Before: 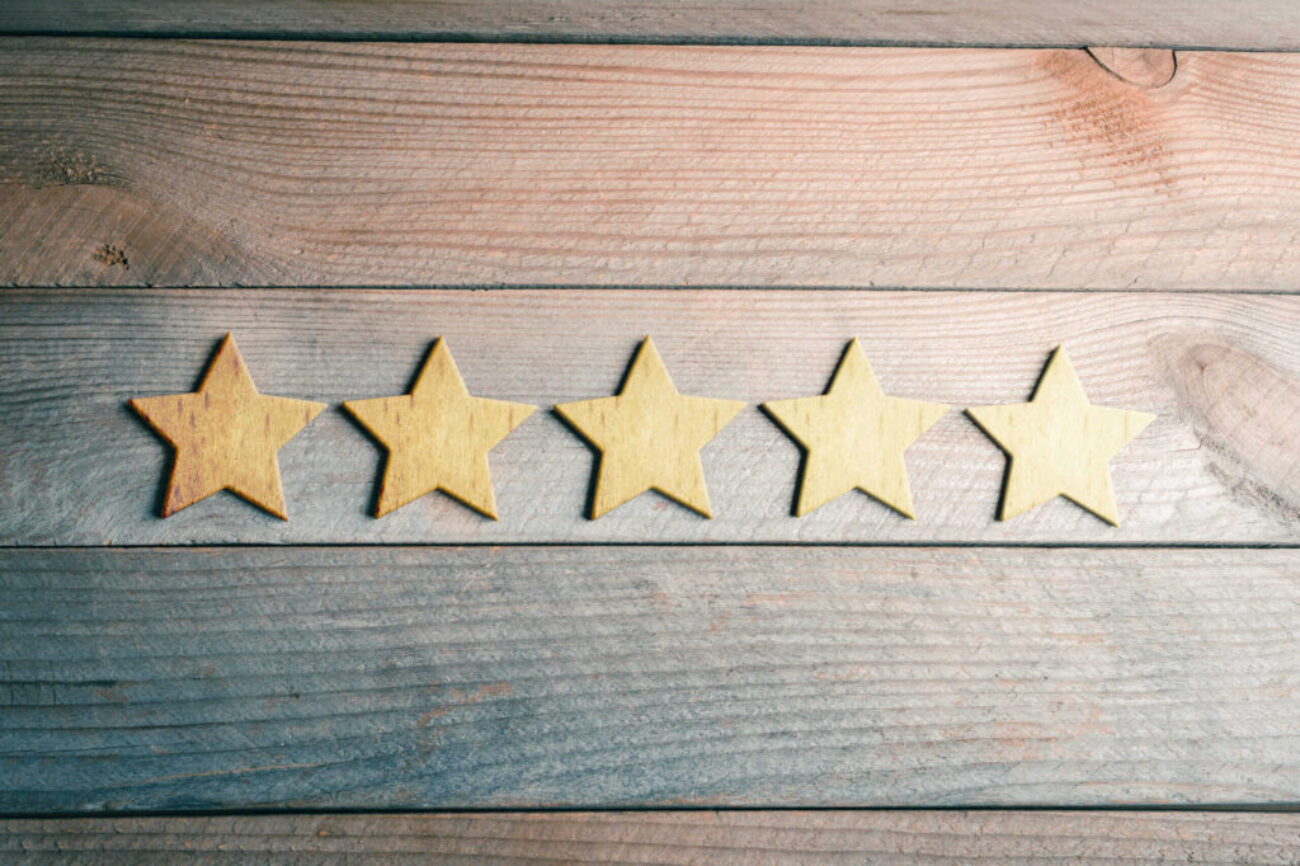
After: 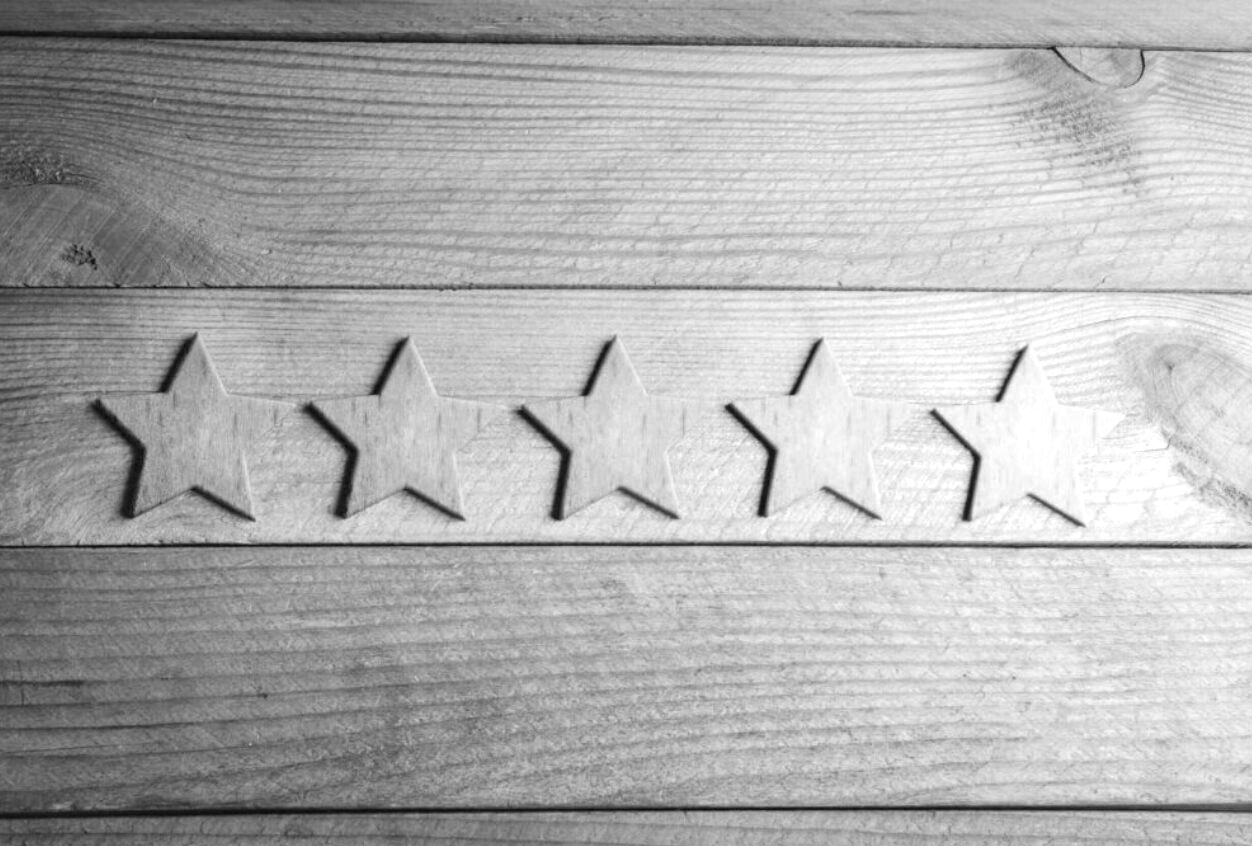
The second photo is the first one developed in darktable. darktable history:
crop and rotate: left 2.536%, right 1.107%, bottom 2.246%
color calibration: output gray [0.267, 0.423, 0.261, 0], illuminant same as pipeline (D50), adaptation none (bypass)
white balance: red 0.766, blue 1.537
